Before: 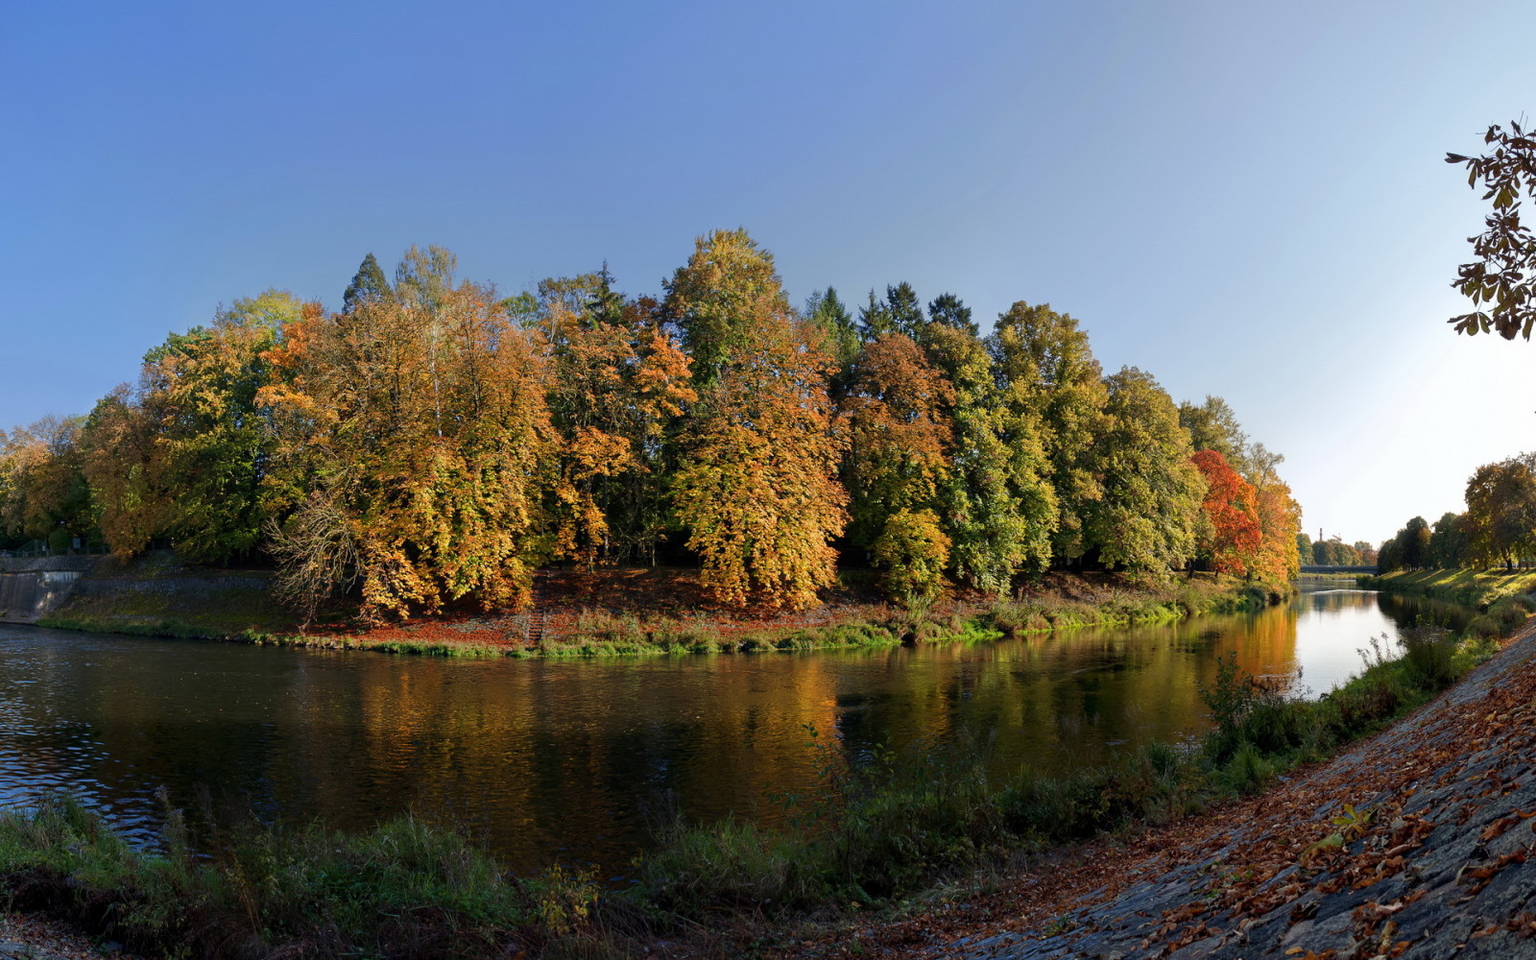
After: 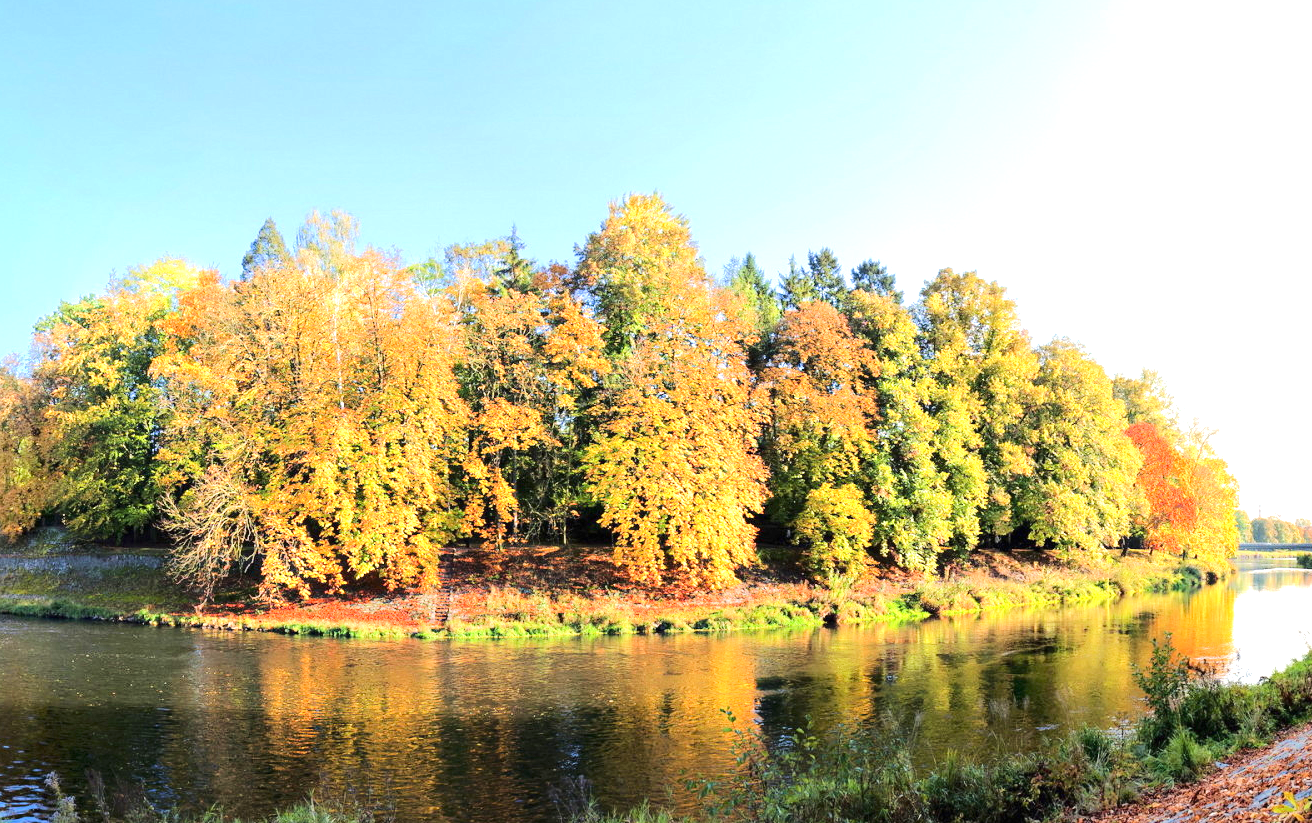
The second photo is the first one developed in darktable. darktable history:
exposure: black level correction 0, exposure 1.587 EV, compensate exposure bias true, compensate highlight preservation false
tone equalizer: -7 EV 0.162 EV, -6 EV 0.57 EV, -5 EV 1.18 EV, -4 EV 1.3 EV, -3 EV 1.15 EV, -2 EV 0.6 EV, -1 EV 0.15 EV, edges refinement/feathering 500, mask exposure compensation -1.57 EV, preserve details no
crop and rotate: left 7.362%, top 4.619%, right 10.634%, bottom 13.06%
